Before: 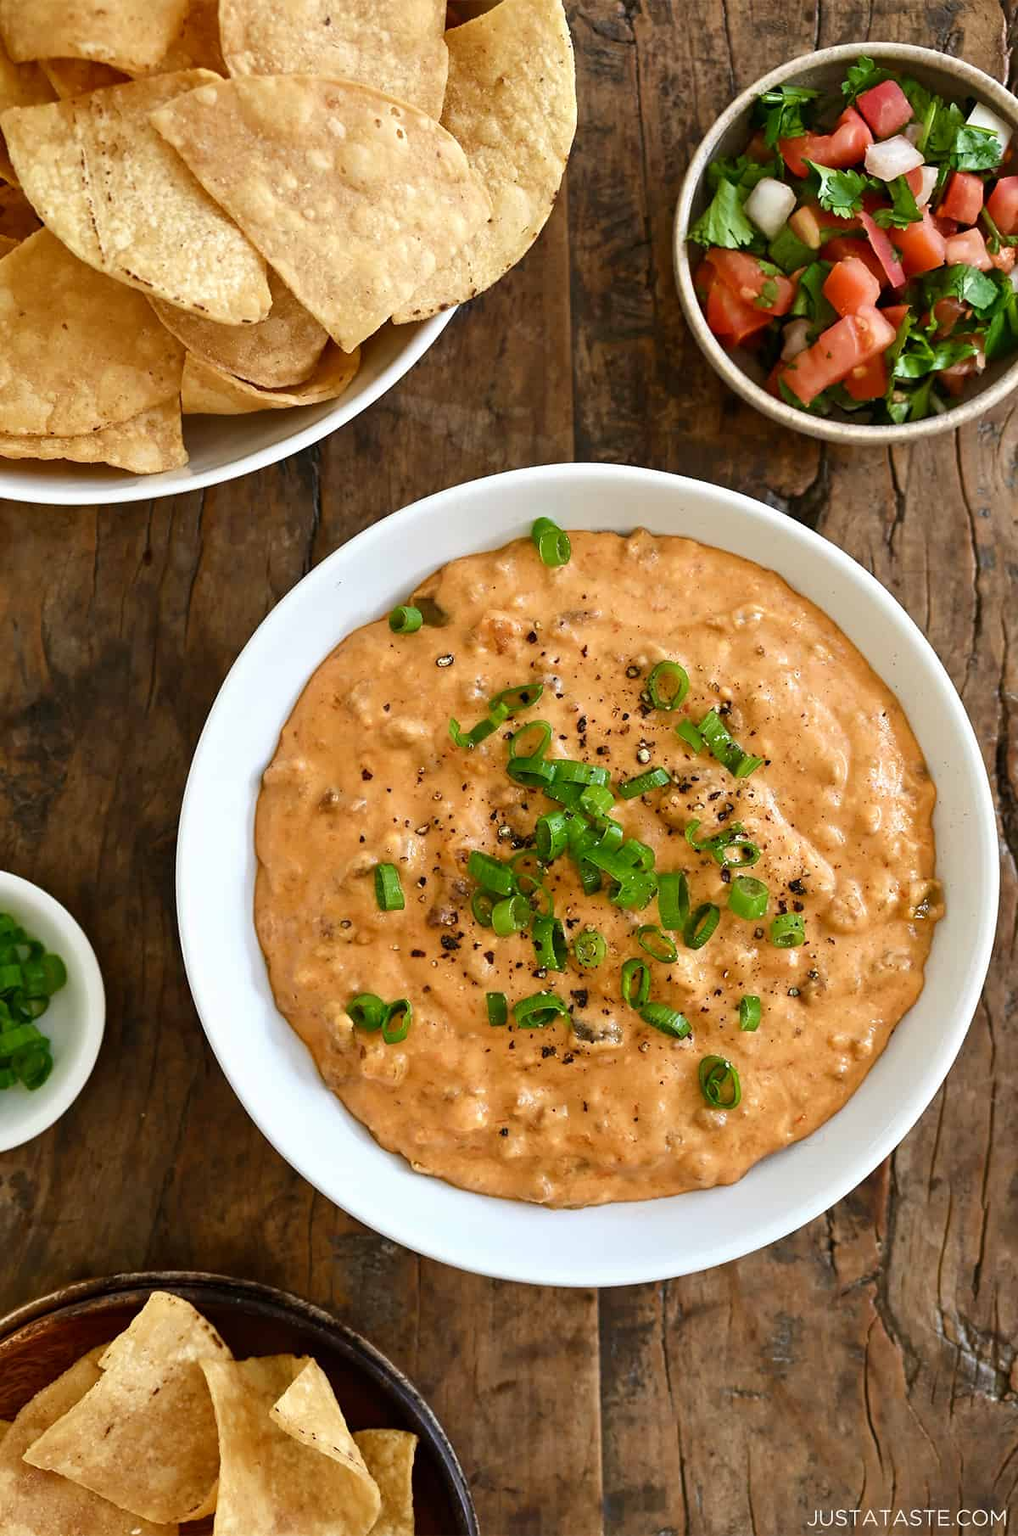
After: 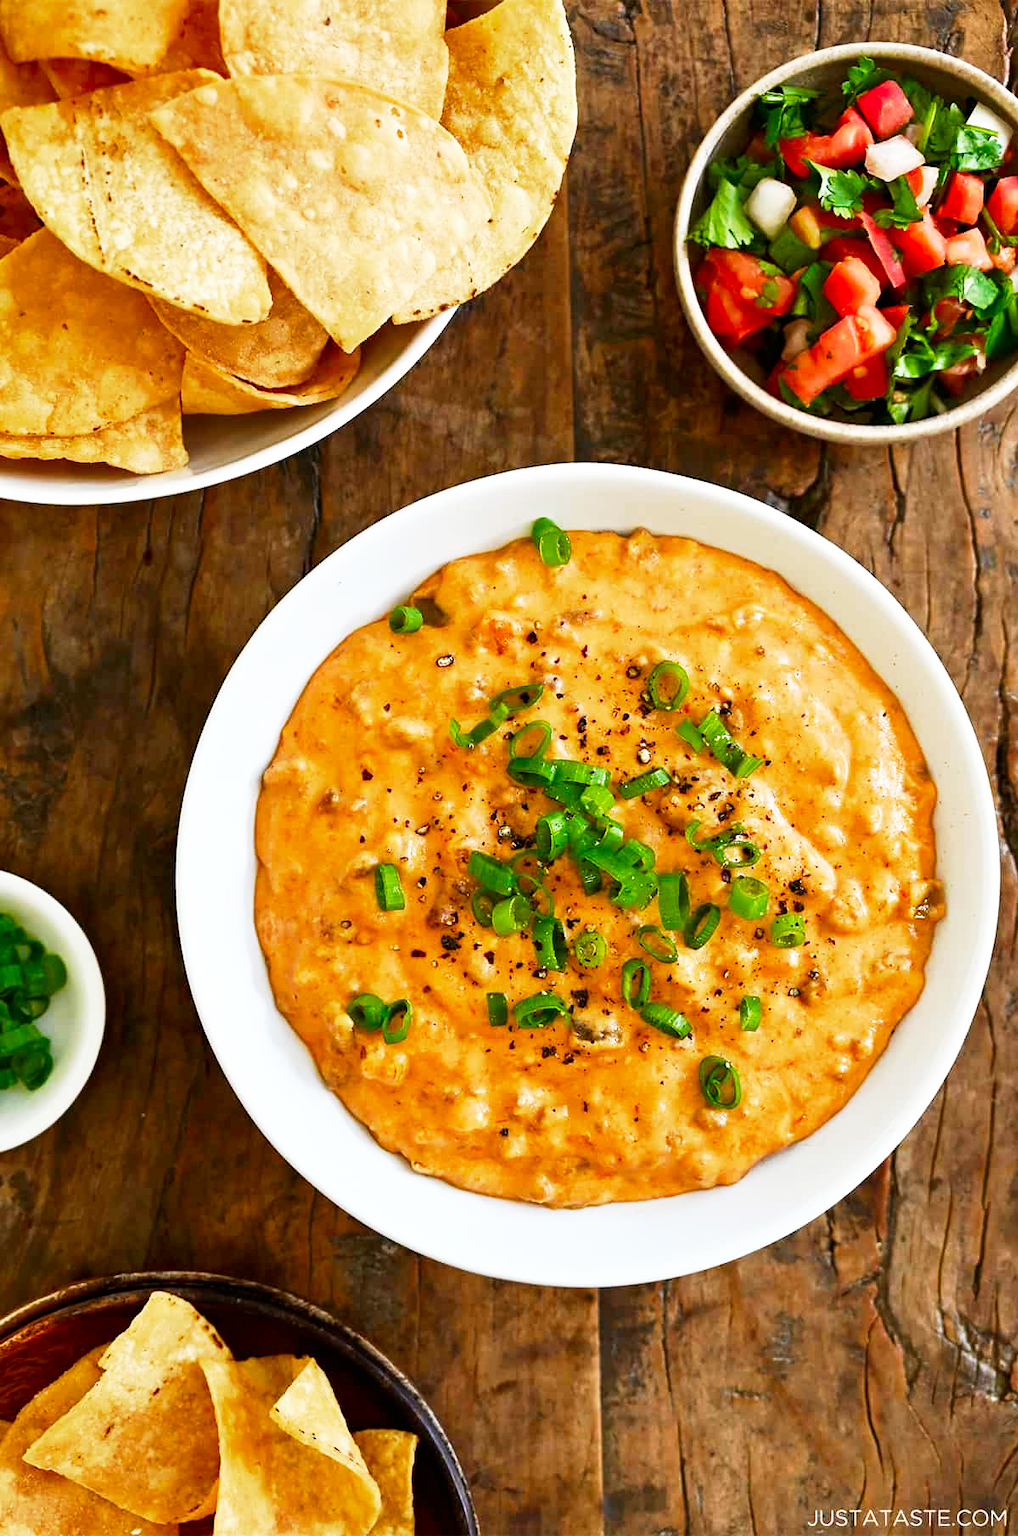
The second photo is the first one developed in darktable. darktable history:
base curve: curves: ch0 [(0, 0) (0.005, 0.002) (0.193, 0.295) (0.399, 0.664) (0.75, 0.928) (1, 1)], preserve colors none
color zones: curves: ch0 [(0, 0.6) (0.129, 0.585) (0.193, 0.596) (0.429, 0.5) (0.571, 0.5) (0.714, 0.5) (0.857, 0.5) (1, 0.6)]; ch1 [(0, 0.453) (0.112, 0.245) (0.213, 0.252) (0.429, 0.233) (0.571, 0.231) (0.683, 0.242) (0.857, 0.296) (1, 0.453)], mix -137.88%
